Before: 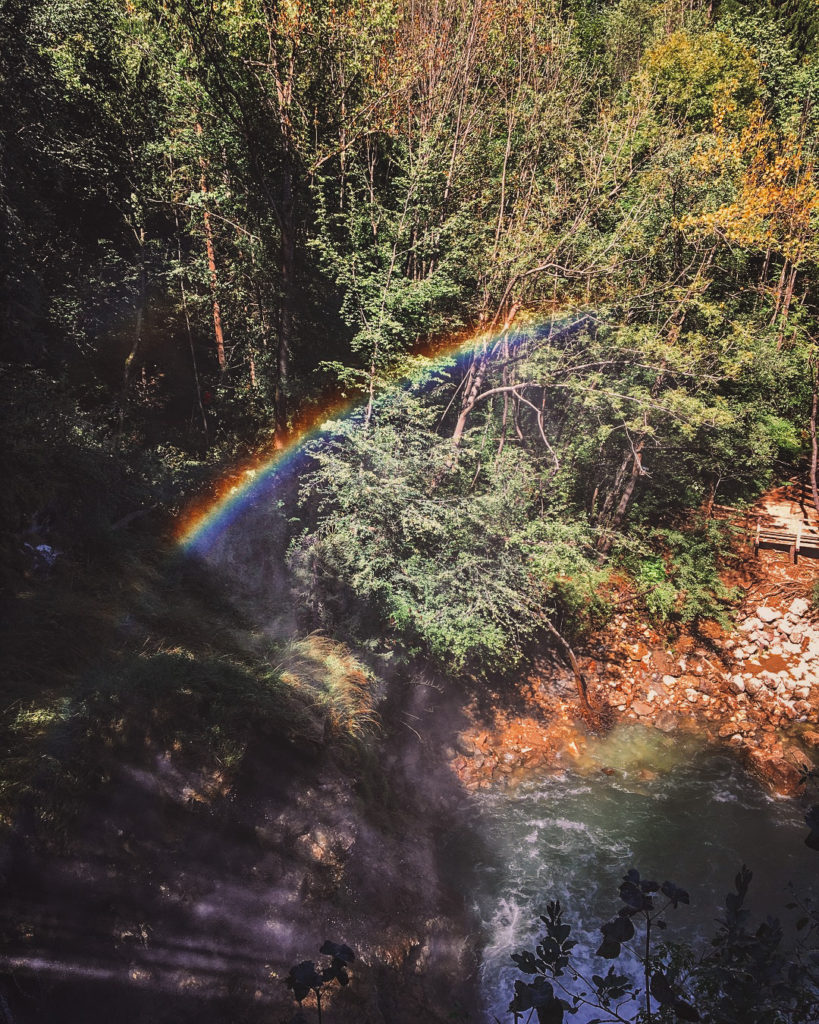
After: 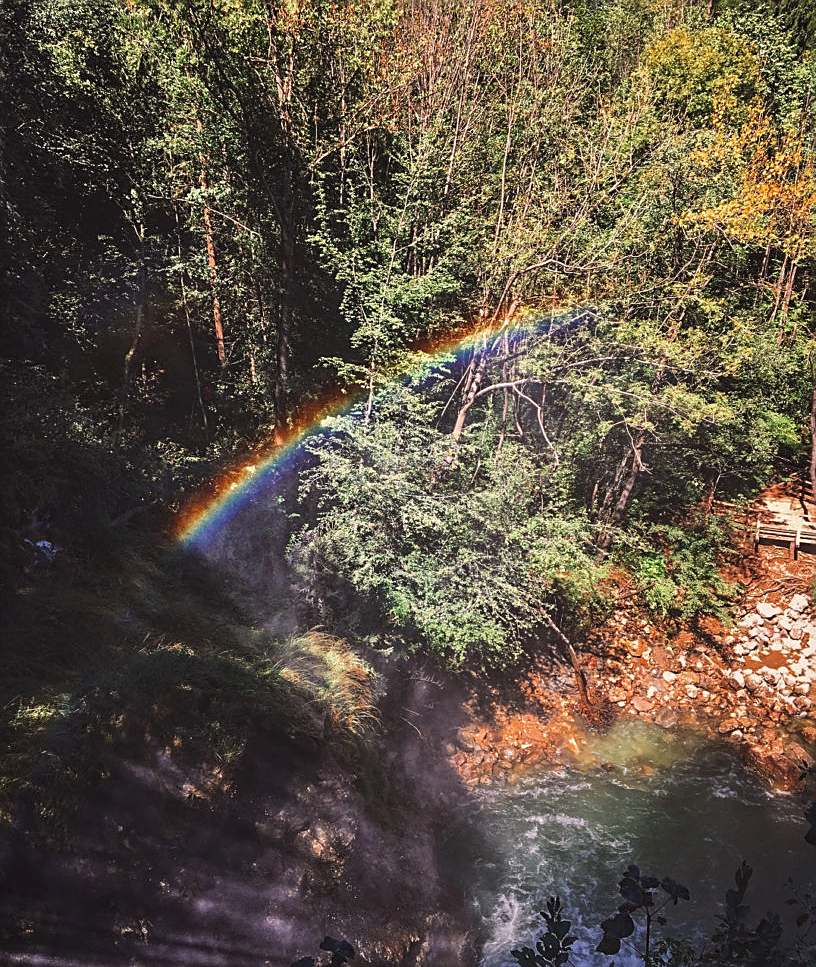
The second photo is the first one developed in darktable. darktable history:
sharpen: on, module defaults
white balance: emerald 1
crop: top 0.448%, right 0.264%, bottom 5.045%
color correction: highlights a* -0.182, highlights b* -0.124
exposure: black level correction 0.001, exposure 0.14 EV, compensate highlight preservation false
